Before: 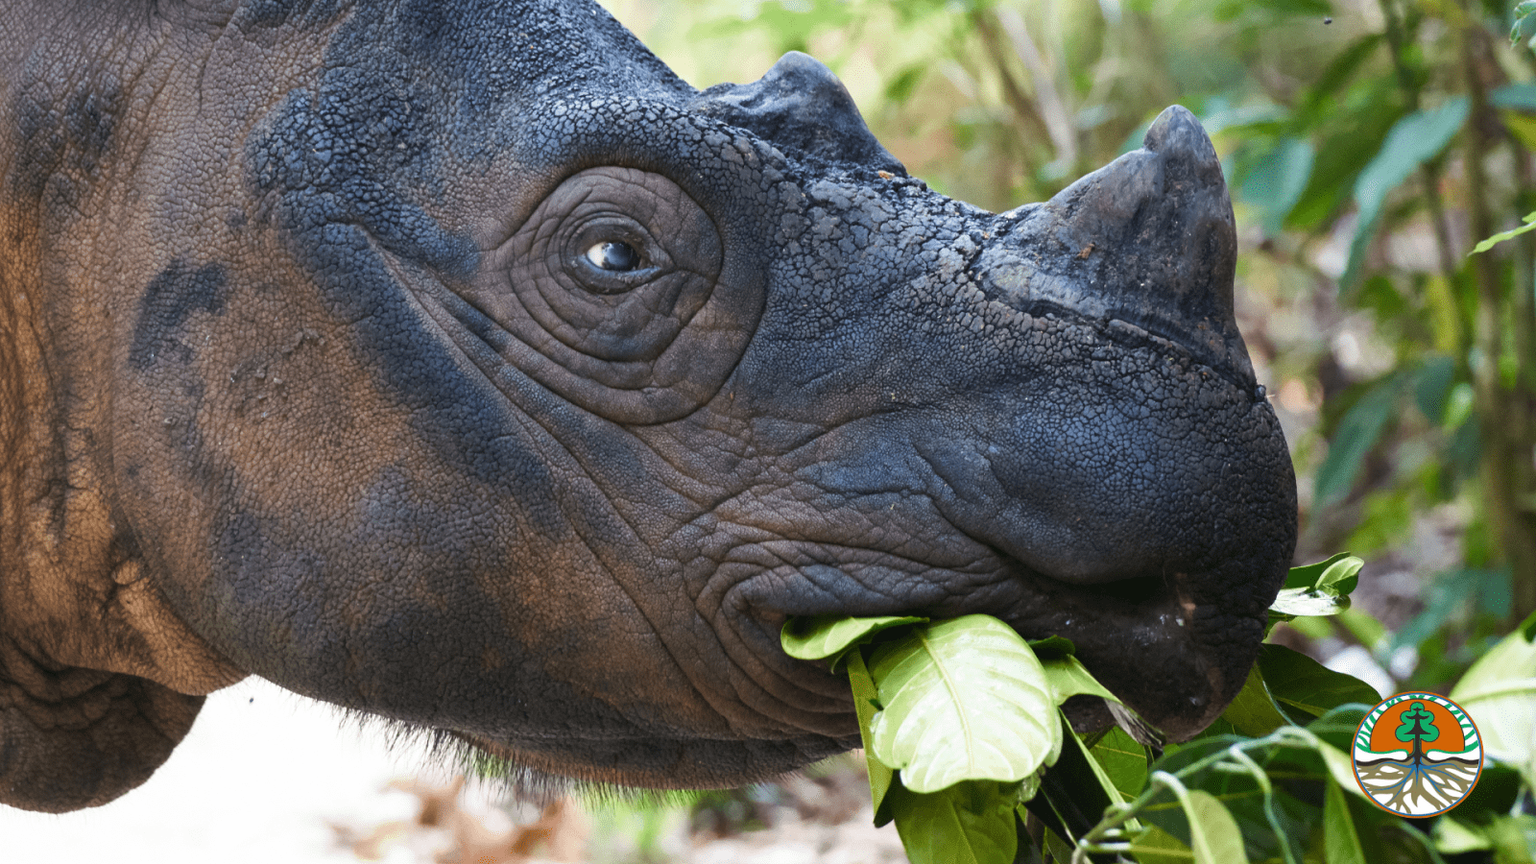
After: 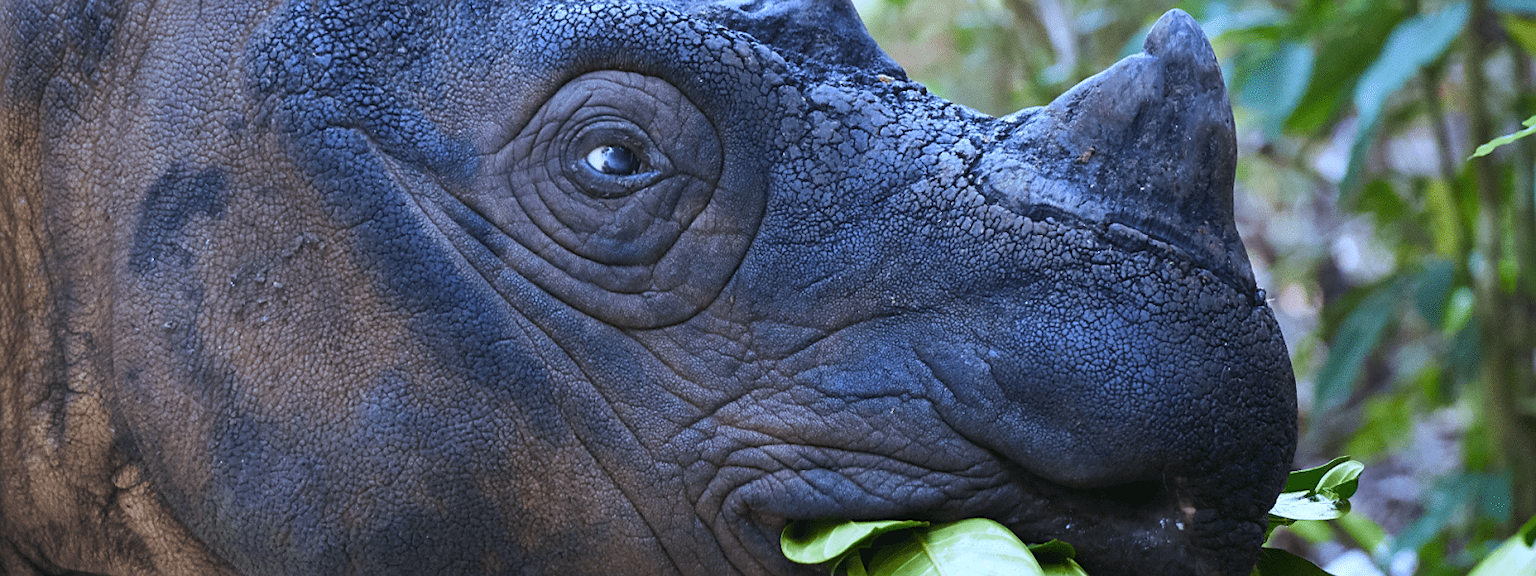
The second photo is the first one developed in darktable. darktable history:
white balance: red 0.871, blue 1.249
crop: top 11.166%, bottom 22.168%
sharpen: radius 1.864, amount 0.398, threshold 1.271
